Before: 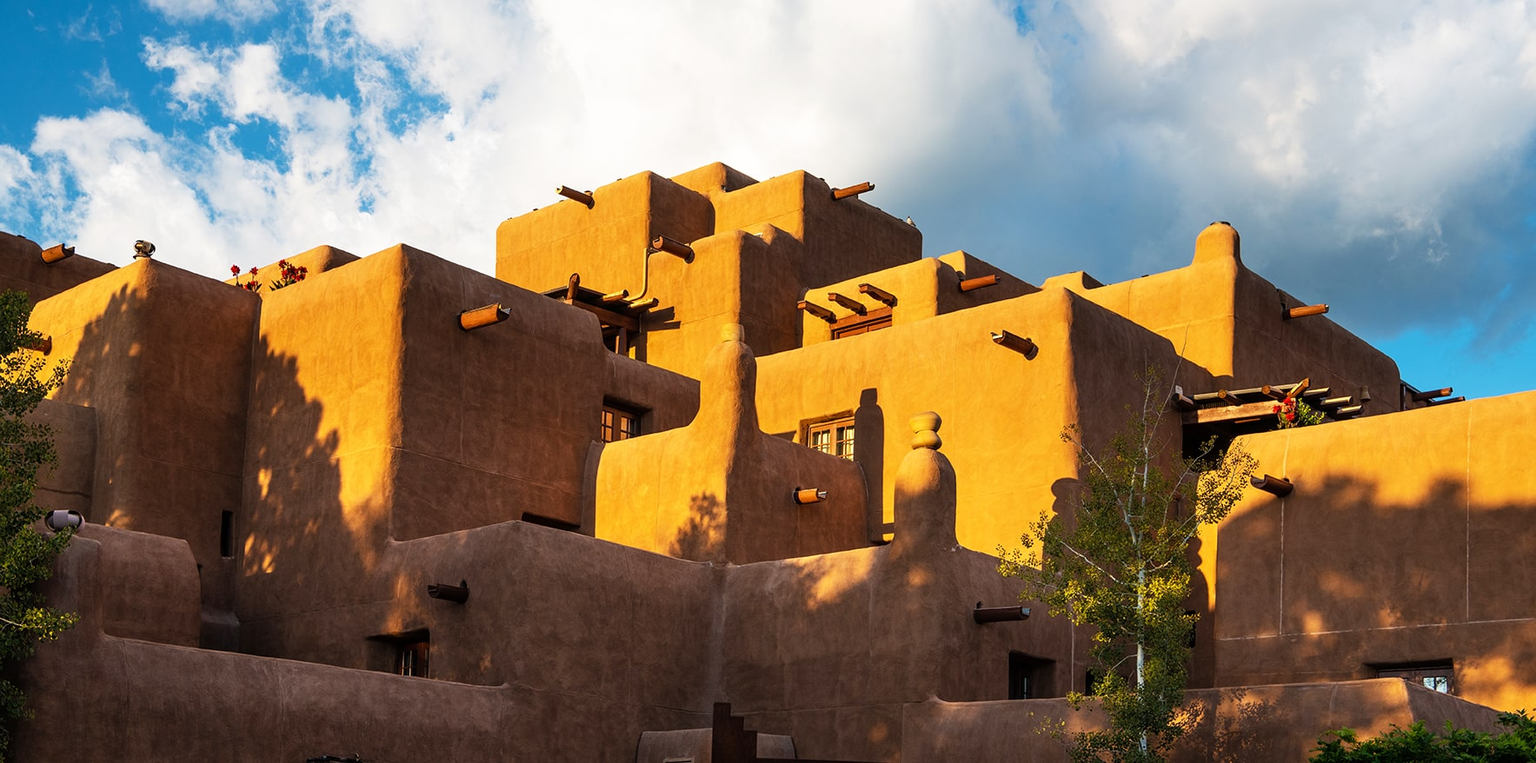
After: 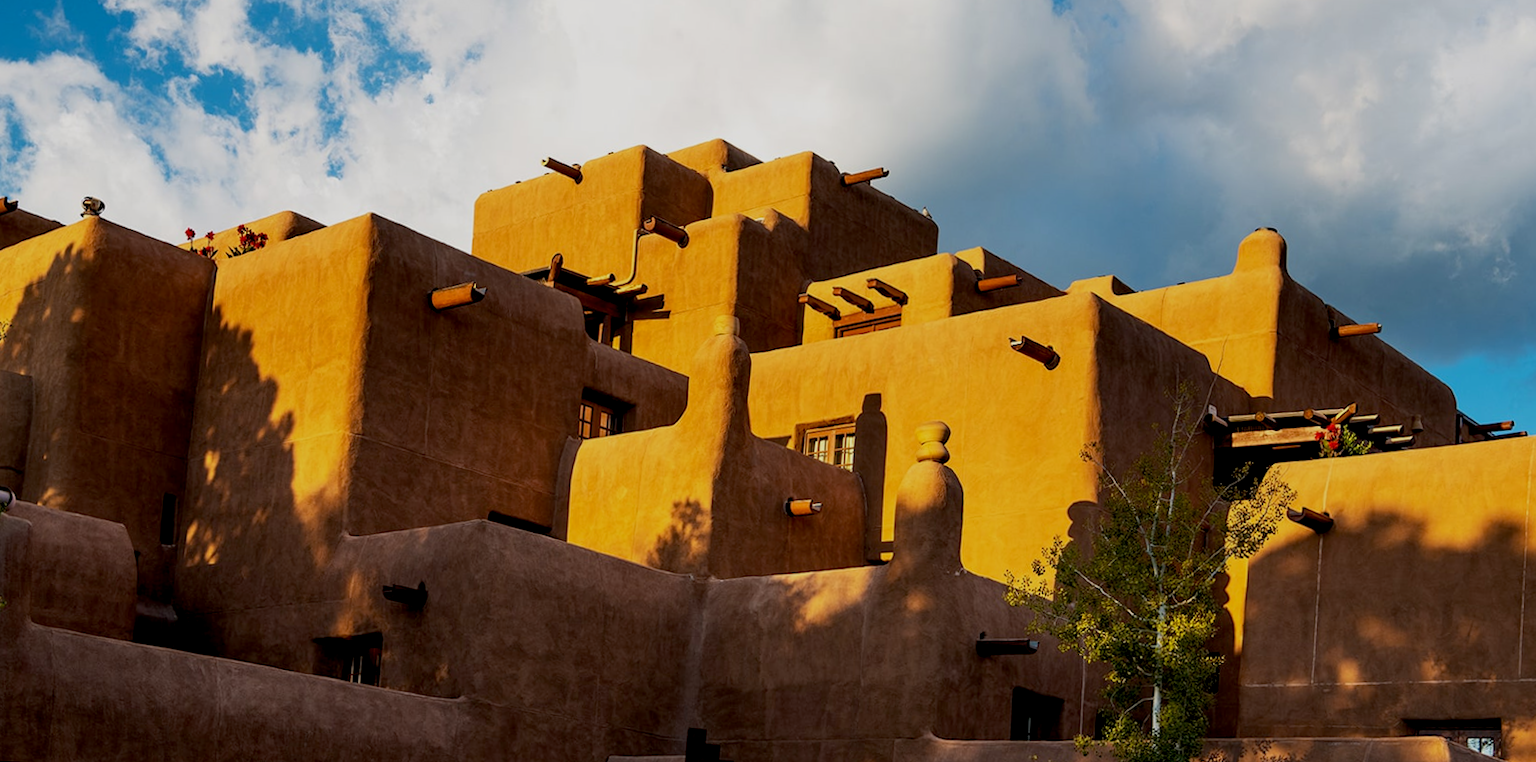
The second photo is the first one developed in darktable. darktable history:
exposure: black level correction 0.011, exposure -0.478 EV, compensate highlight preservation false
rotate and perspective: rotation 0.192°, lens shift (horizontal) -0.015, crop left 0.005, crop right 0.996, crop top 0.006, crop bottom 0.99
crop and rotate: angle -2.38°
